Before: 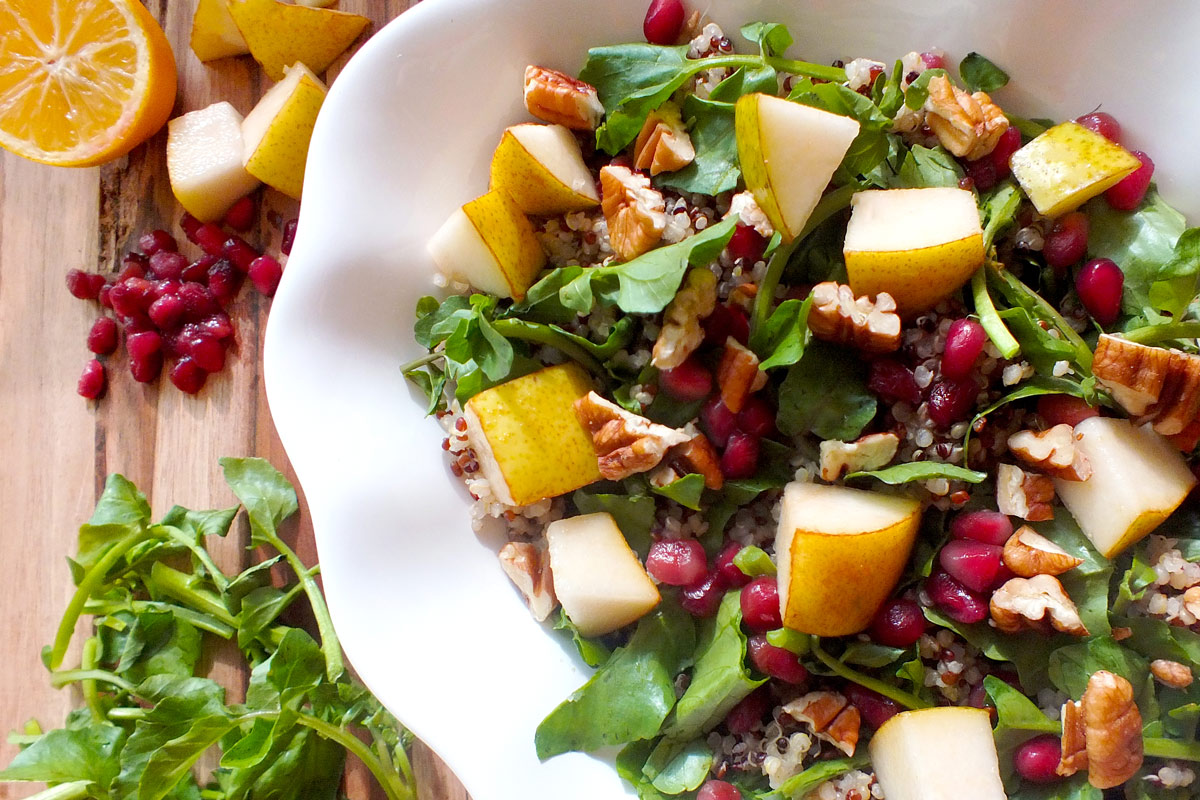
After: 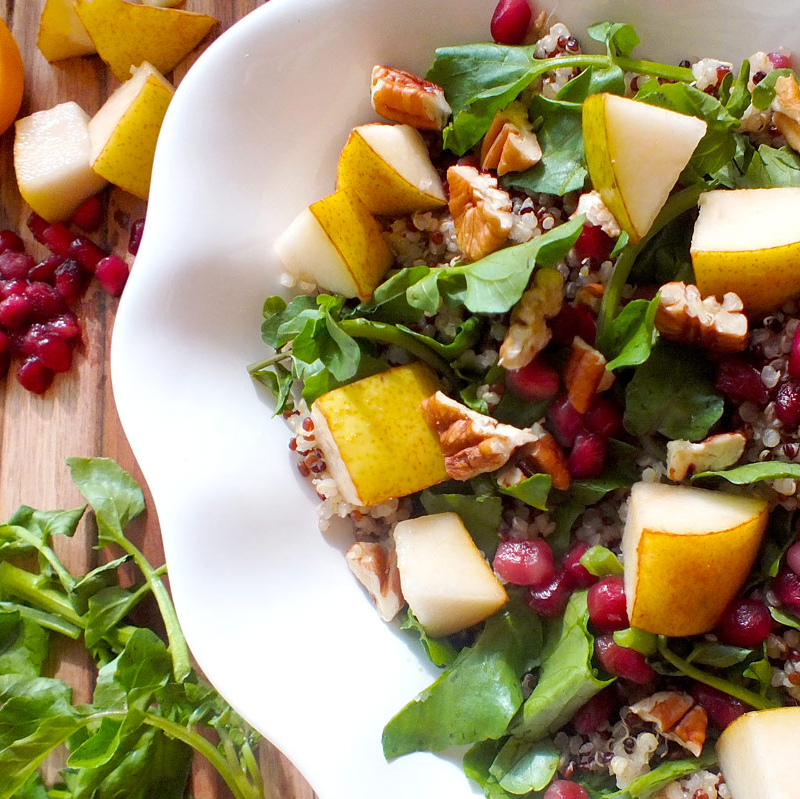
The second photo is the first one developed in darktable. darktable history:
crop and rotate: left 12.823%, right 20.489%
